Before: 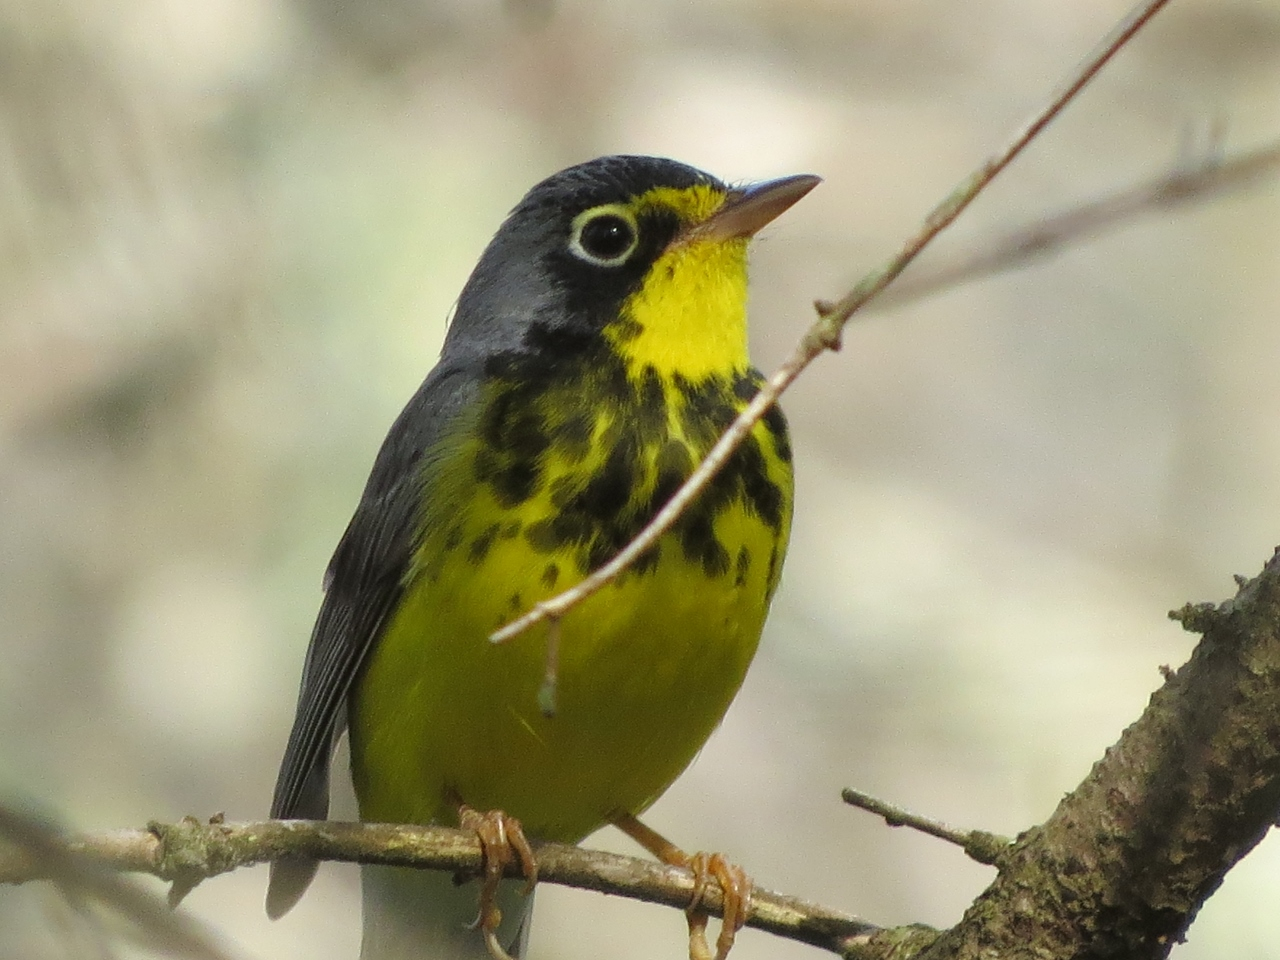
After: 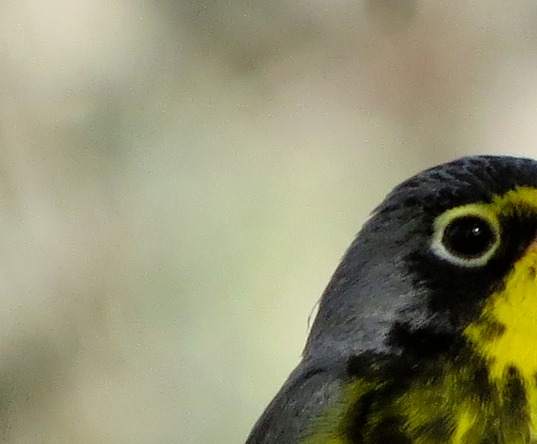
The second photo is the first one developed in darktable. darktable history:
filmic rgb: black relative exposure -8.7 EV, white relative exposure 2.7 EV, threshold 3 EV, target black luminance 0%, hardness 6.25, latitude 75%, contrast 1.325, highlights saturation mix -5%, preserve chrominance no, color science v5 (2021), iterations of high-quality reconstruction 0, enable highlight reconstruction true
crop and rotate: left 10.817%, top 0.062%, right 47.194%, bottom 53.626%
tone equalizer: -8 EV 0.25 EV, -7 EV 0.417 EV, -6 EV 0.417 EV, -5 EV 0.25 EV, -3 EV -0.25 EV, -2 EV -0.417 EV, -1 EV -0.417 EV, +0 EV -0.25 EV, edges refinement/feathering 500, mask exposure compensation -1.57 EV, preserve details guided filter
